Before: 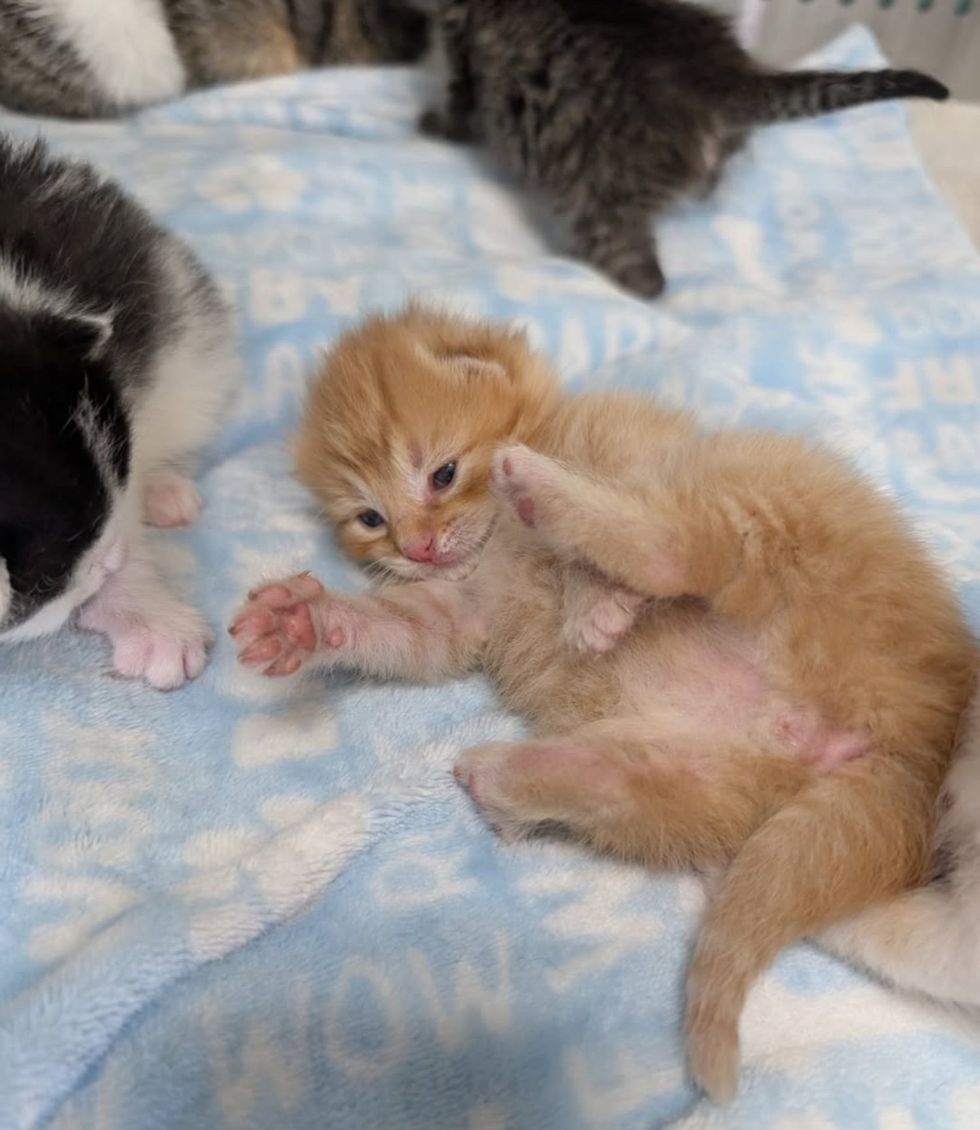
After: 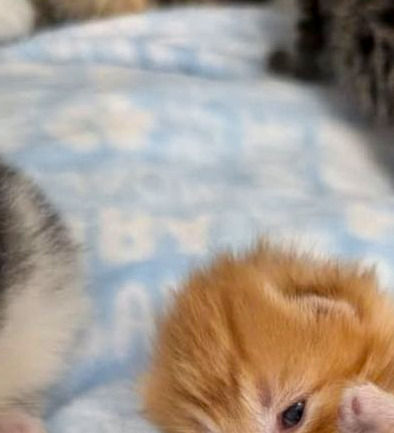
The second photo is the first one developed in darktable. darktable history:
crop: left 15.45%, top 5.425%, right 44.31%, bottom 56.186%
local contrast: on, module defaults
shadows and highlights: shadows -28.82, highlights 29.69
color zones: curves: ch0 [(0.224, 0.526) (0.75, 0.5)]; ch1 [(0.055, 0.526) (0.224, 0.761) (0.377, 0.526) (0.75, 0.5)]
